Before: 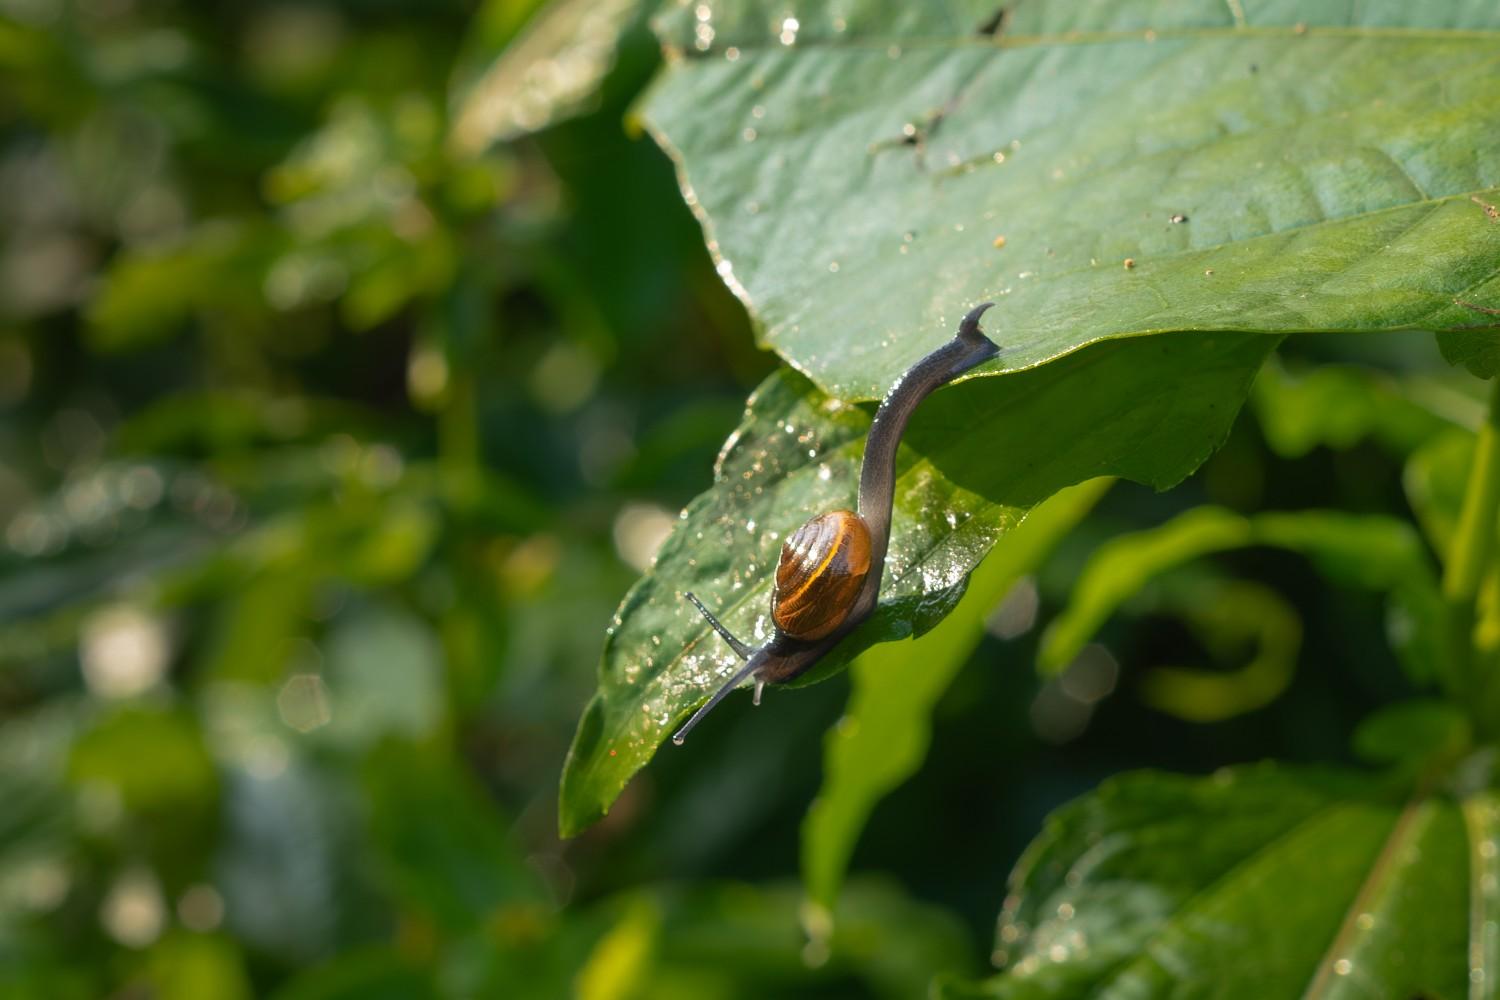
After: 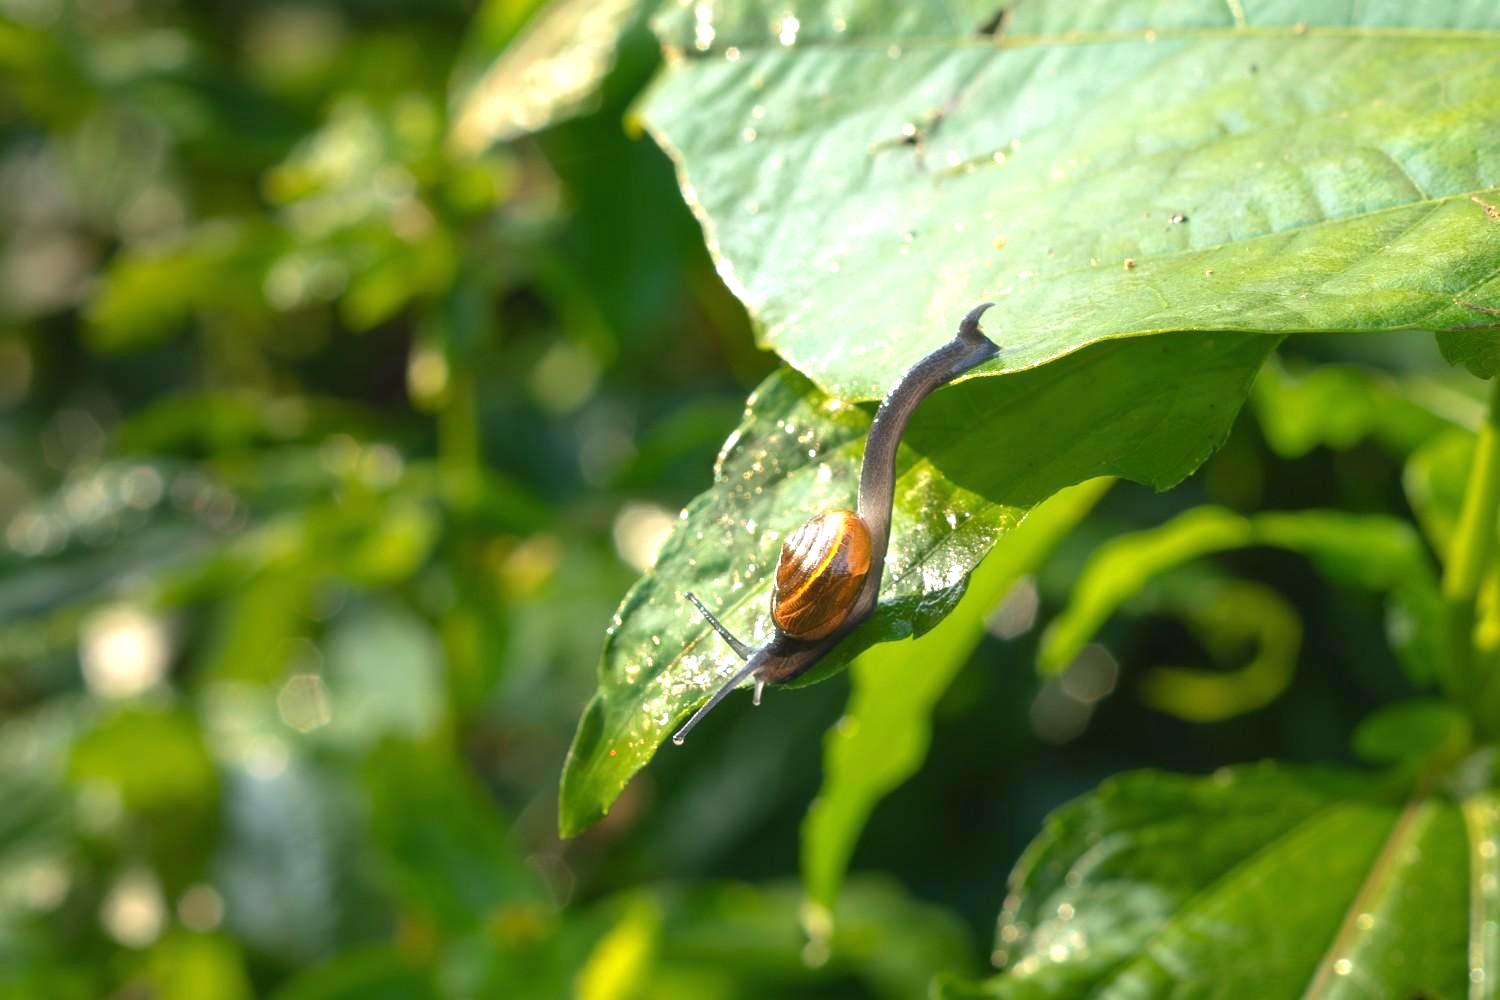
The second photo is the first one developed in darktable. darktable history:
exposure: black level correction 0, exposure 0.95 EV, compensate exposure bias true, compensate highlight preservation false
